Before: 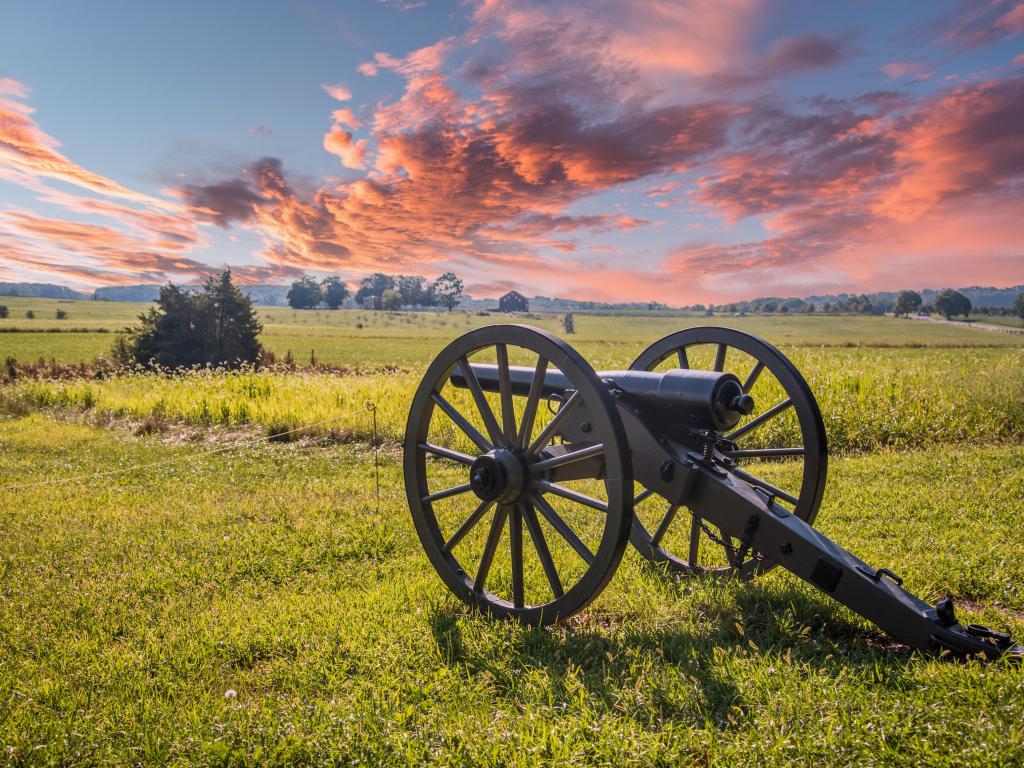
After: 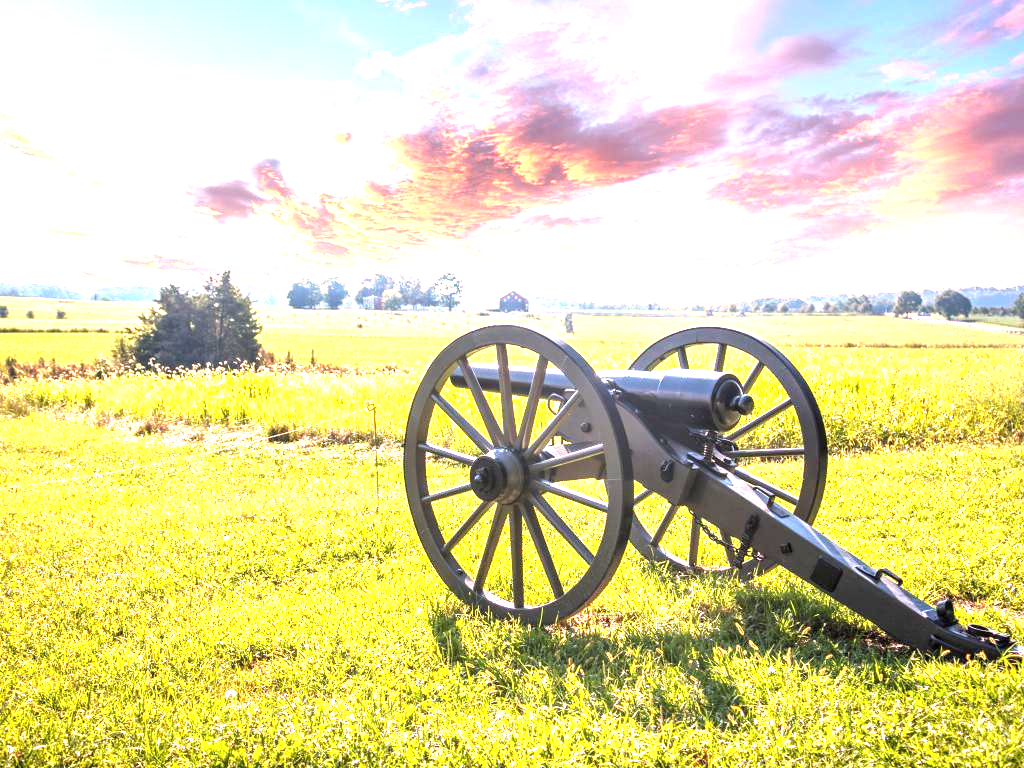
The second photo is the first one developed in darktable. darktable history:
exposure: exposure 2.234 EV, compensate exposure bias true, compensate highlight preservation false
